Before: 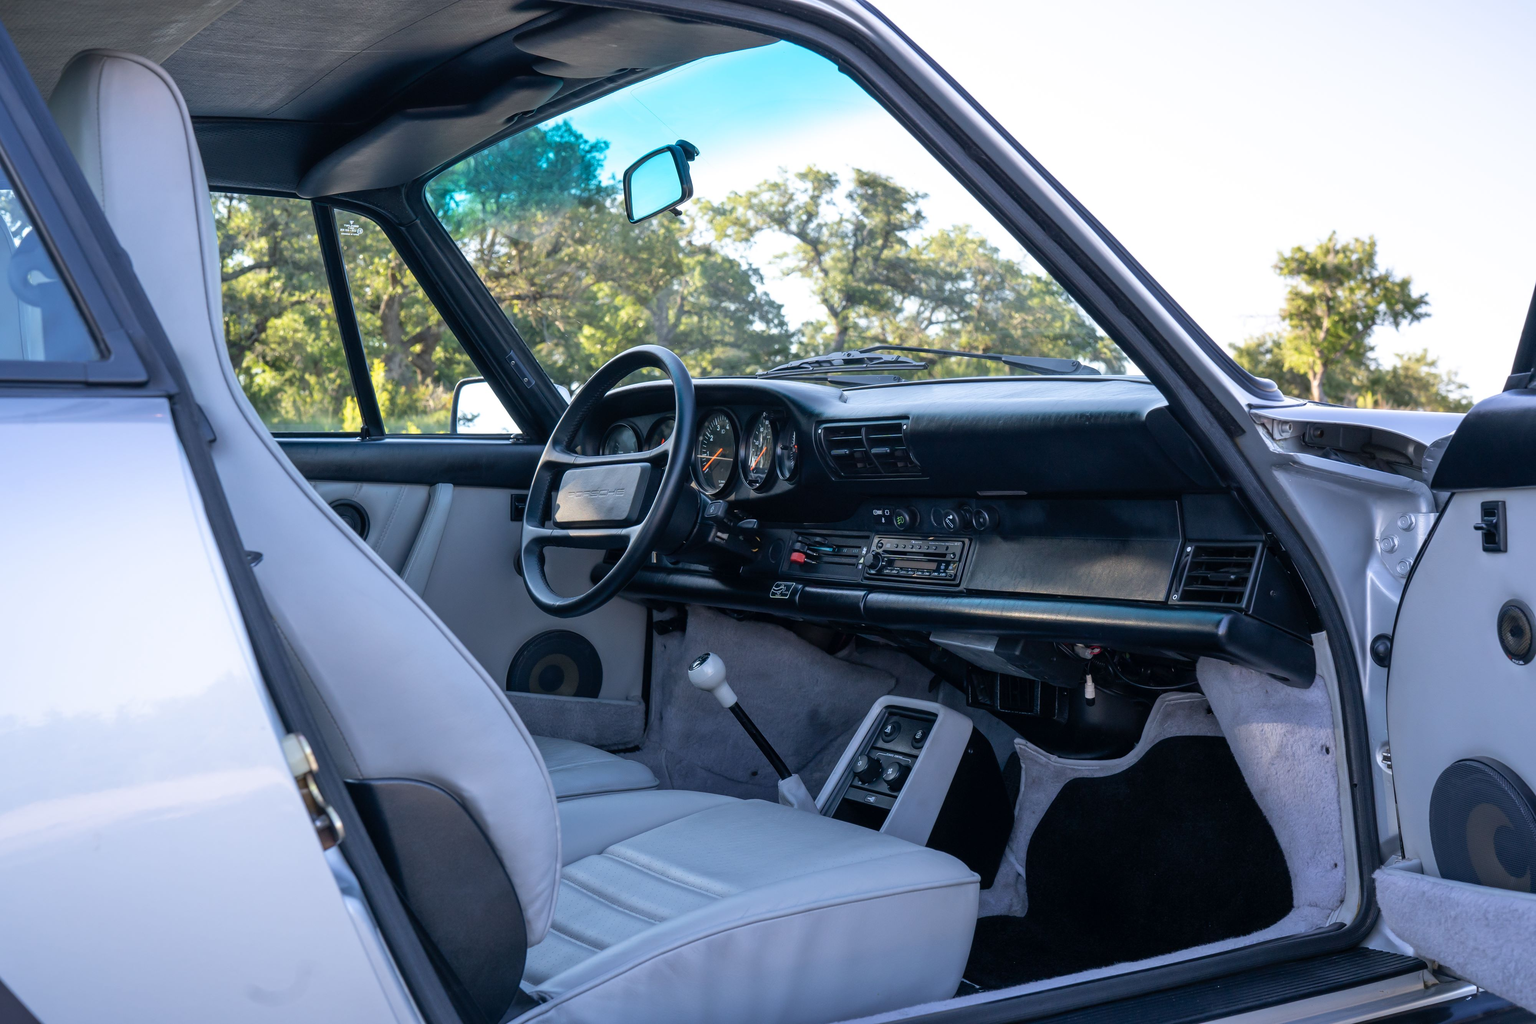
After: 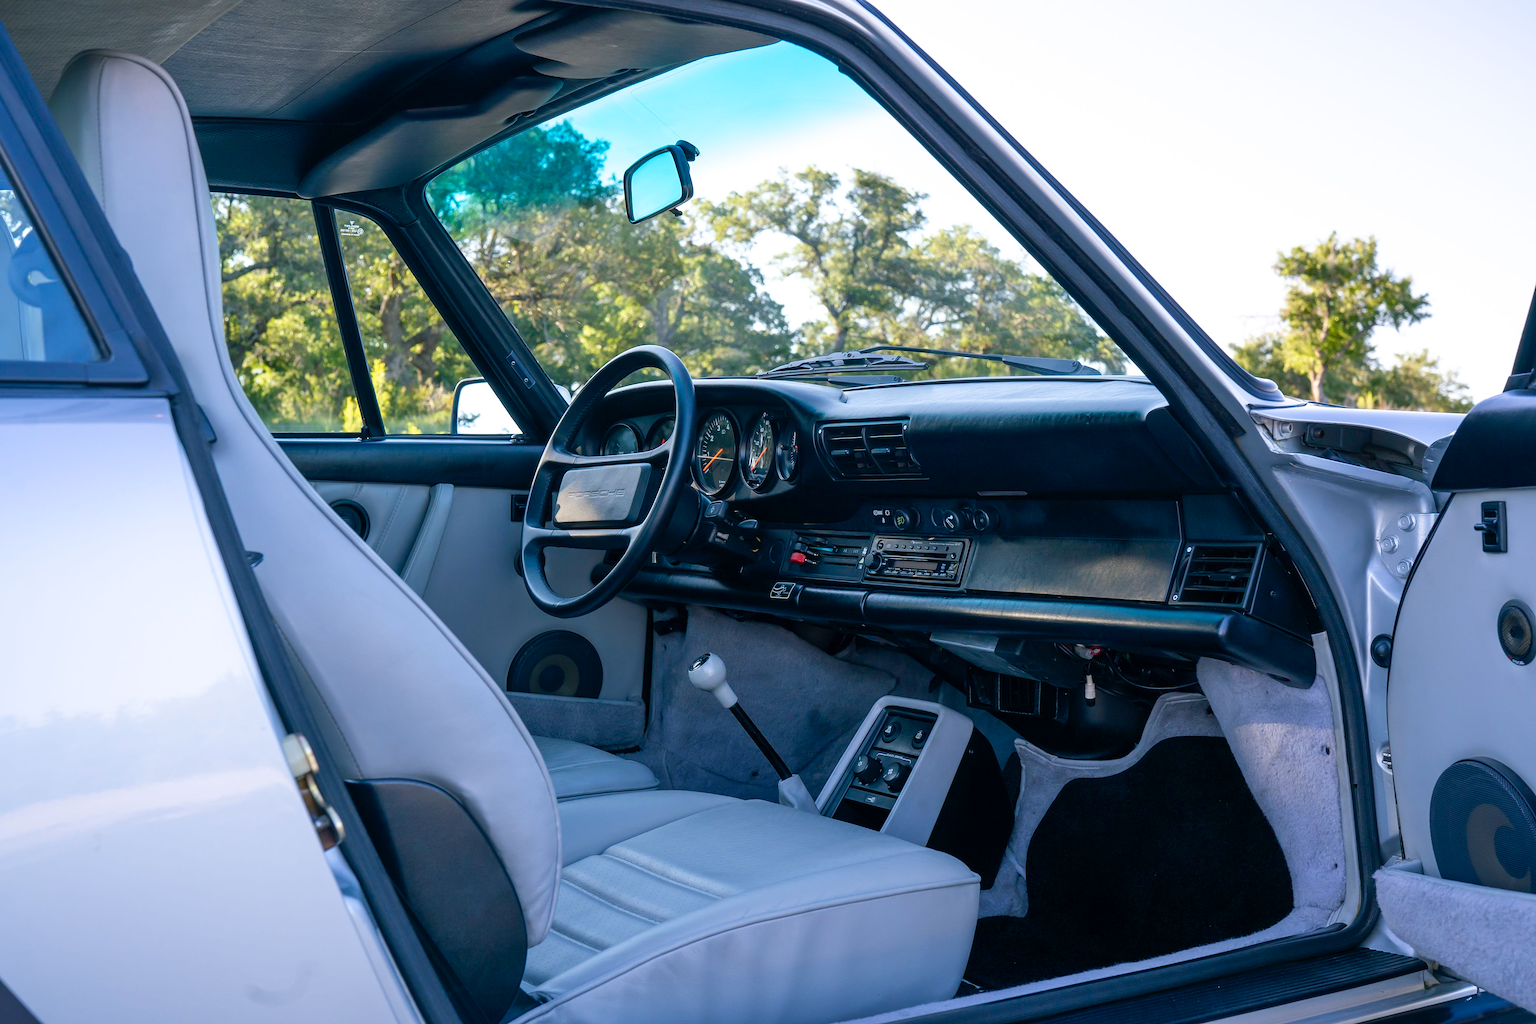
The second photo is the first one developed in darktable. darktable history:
color balance rgb: shadows lift › luminance -7.8%, shadows lift › chroma 2.171%, shadows lift › hue 166.2°, linear chroma grading › global chroma 14.634%, perceptual saturation grading › global saturation 13.56%, perceptual saturation grading › highlights -25.442%, perceptual saturation grading › shadows 29.712%
sharpen: radius 1.312, amount 0.306, threshold 0.097
